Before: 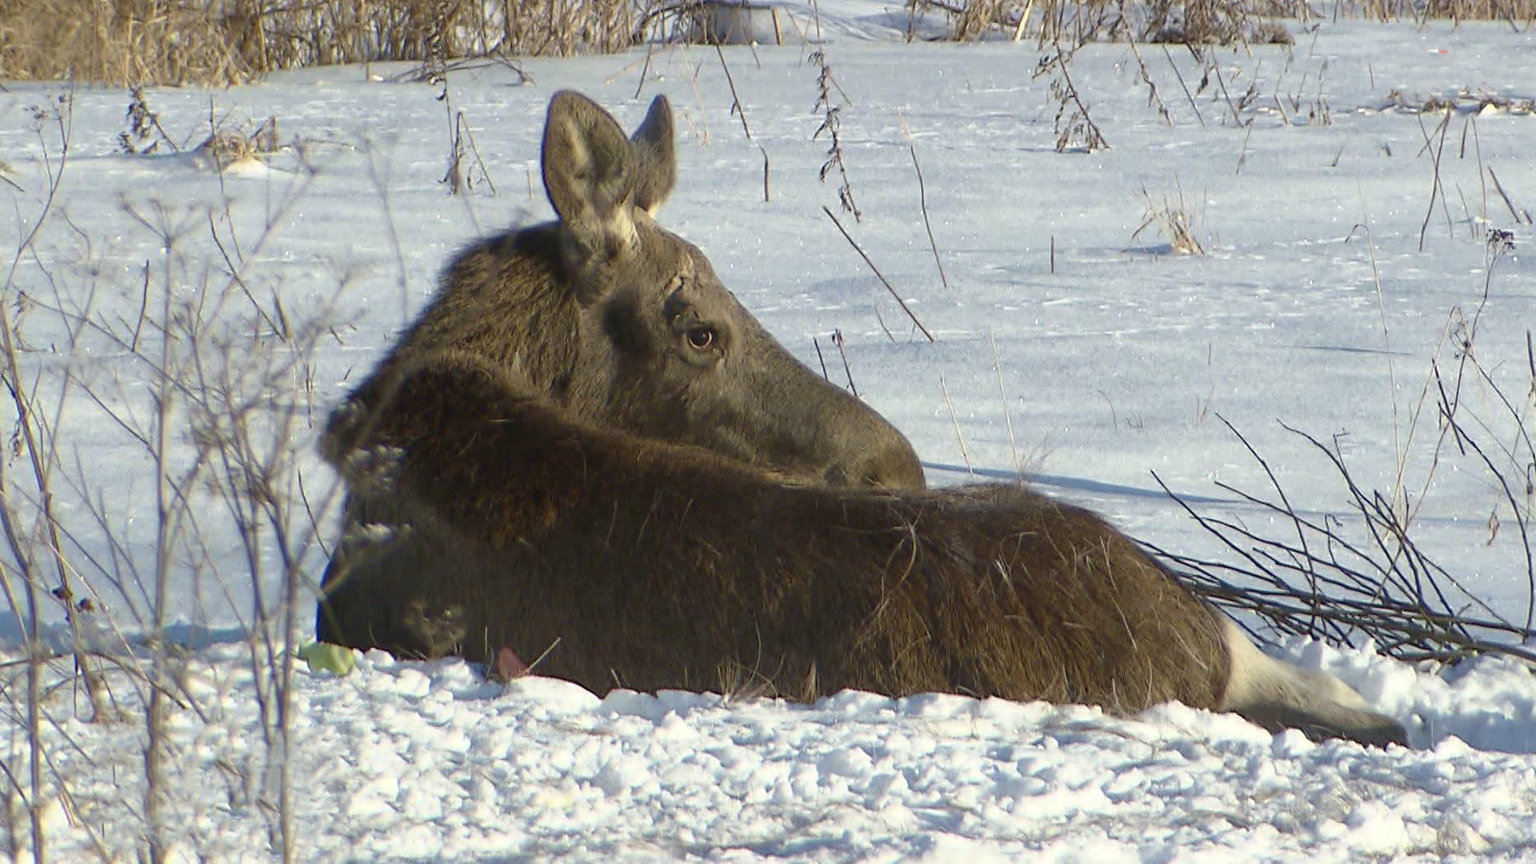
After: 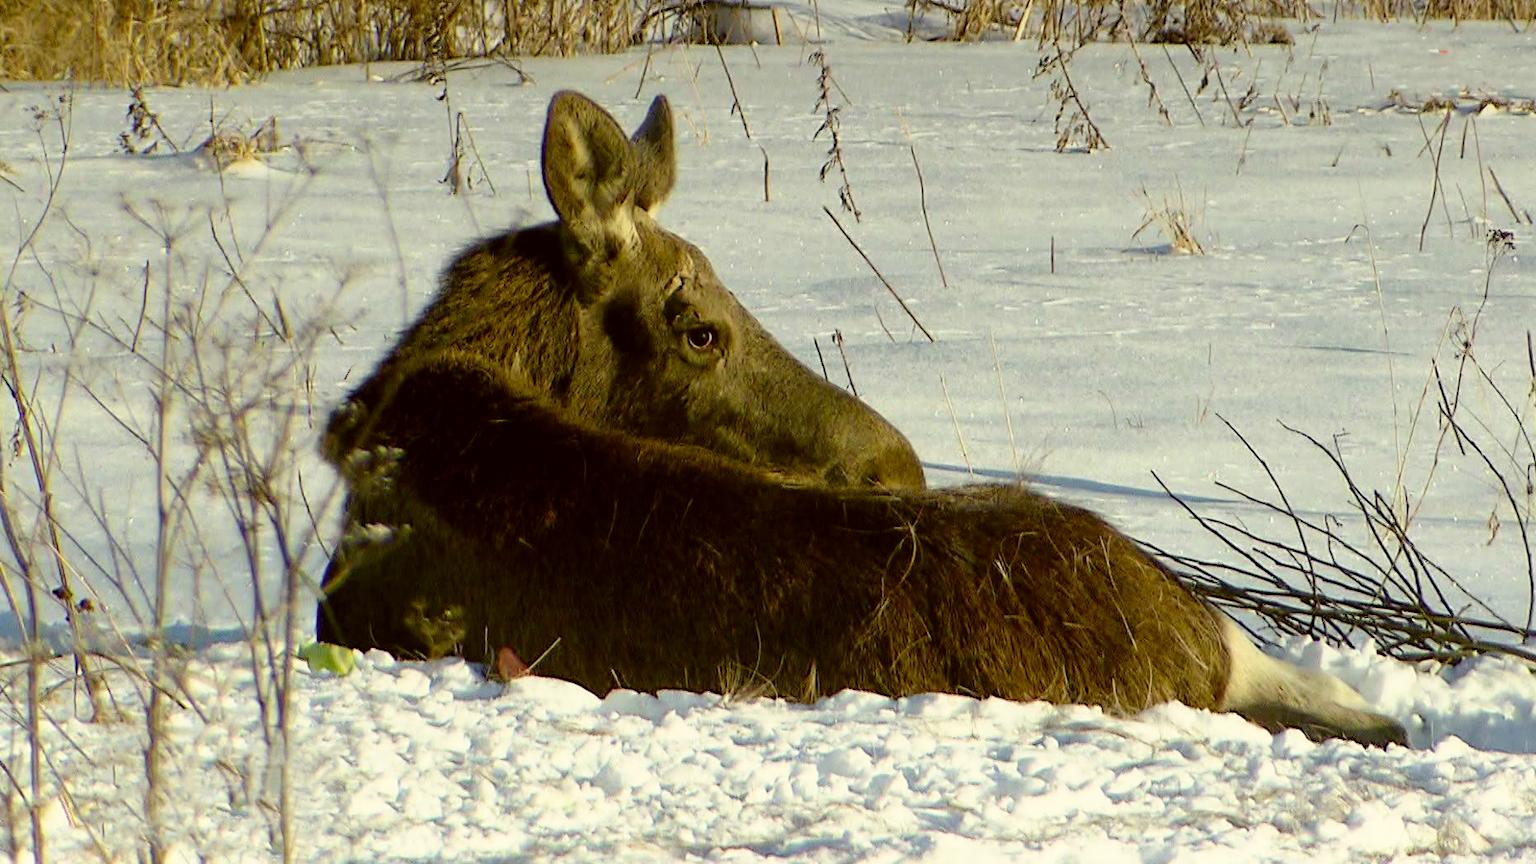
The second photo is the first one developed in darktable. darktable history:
filmic rgb: black relative exposure -6.3 EV, white relative exposure 2.8 EV, threshold 3 EV, target black luminance 0%, hardness 4.6, latitude 67.35%, contrast 1.292, shadows ↔ highlights balance -3.5%, preserve chrominance no, color science v4 (2020), contrast in shadows soft, enable highlight reconstruction true
contrast brightness saturation: contrast 0.07, brightness 0.08, saturation 0.18
graduated density: on, module defaults
color correction: highlights a* -1.43, highlights b* 10.12, shadows a* 0.395, shadows b* 19.35
